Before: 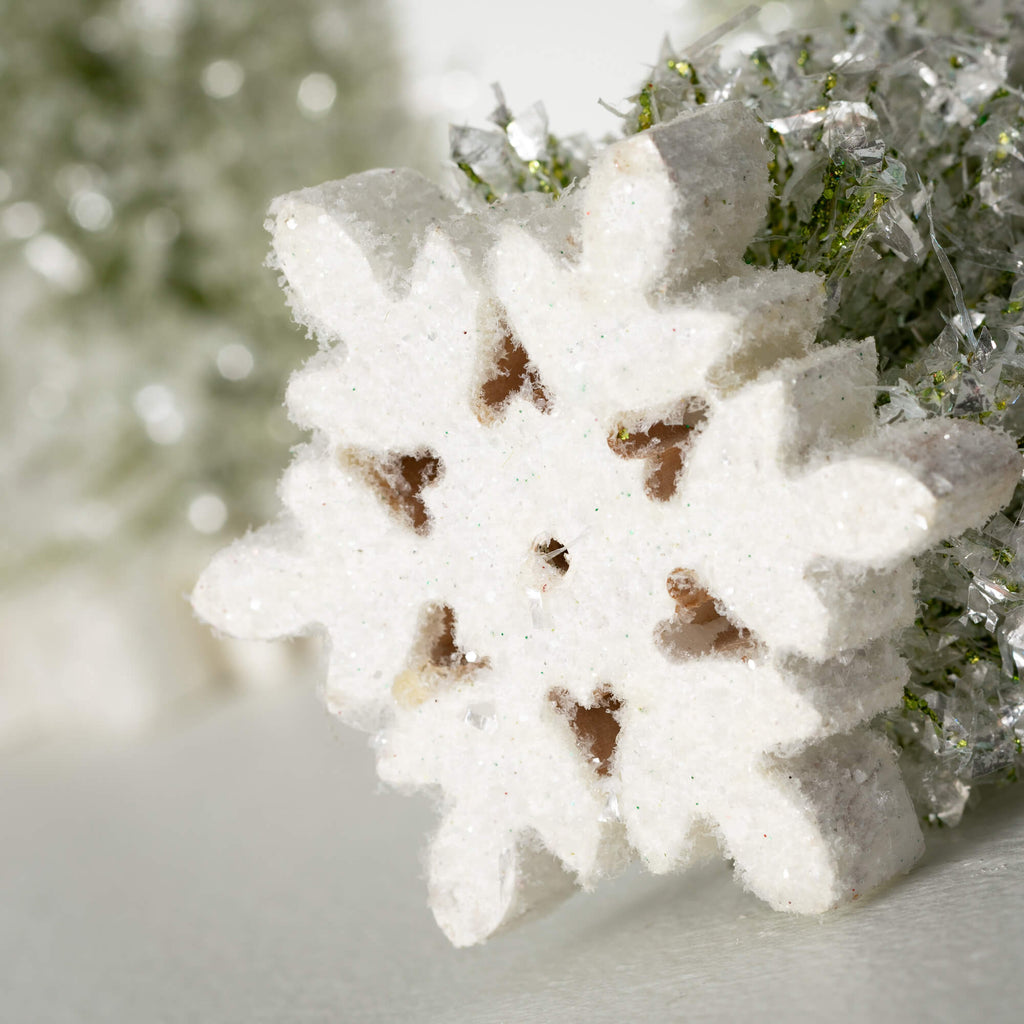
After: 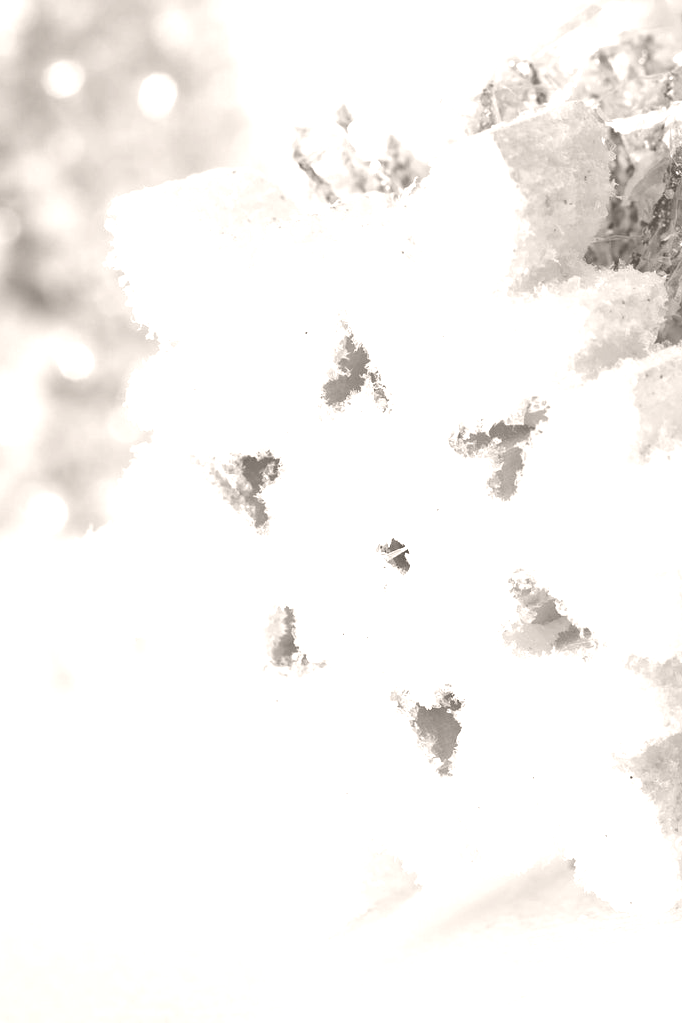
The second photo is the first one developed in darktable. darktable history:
colorize: hue 34.49°, saturation 35.33%, source mix 100%, lightness 55%, version 1
crop and rotate: left 15.546%, right 17.787%
